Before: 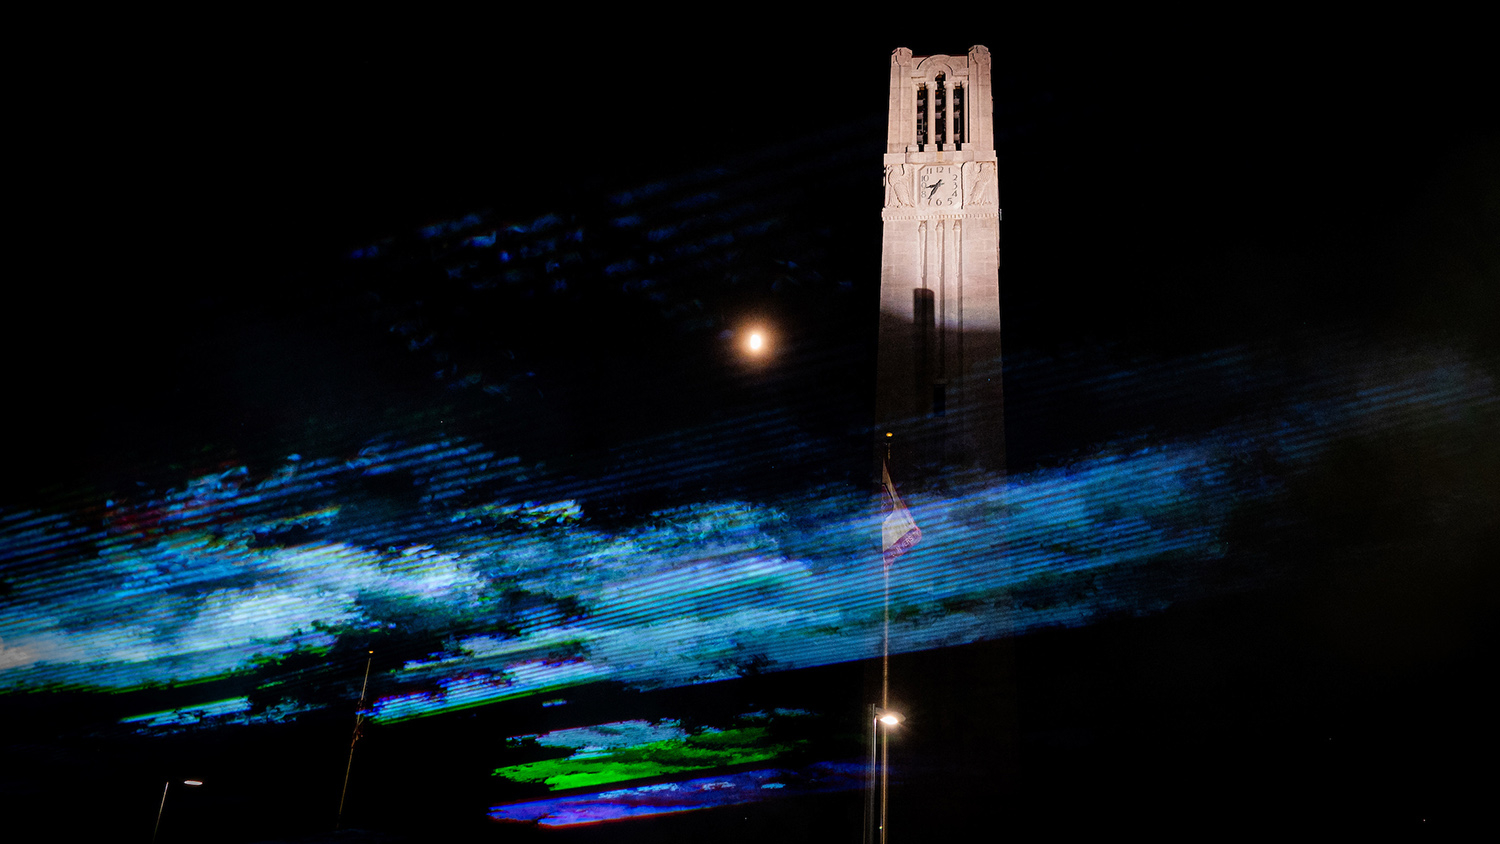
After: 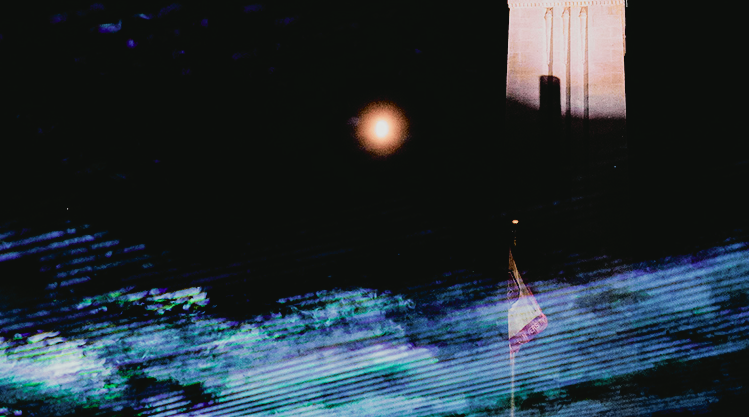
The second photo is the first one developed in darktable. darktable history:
tone equalizer: edges refinement/feathering 500, mask exposure compensation -1.57 EV, preserve details no
crop: left 24.984%, top 25.257%, right 25.037%, bottom 25.297%
tone curve: curves: ch0 [(0, 0.039) (0.113, 0.081) (0.204, 0.204) (0.498, 0.608) (0.709, 0.819) (0.984, 0.961)]; ch1 [(0, 0) (0.172, 0.123) (0.317, 0.272) (0.414, 0.382) (0.476, 0.479) (0.505, 0.501) (0.528, 0.54) (0.618, 0.647) (0.709, 0.764) (1, 1)]; ch2 [(0, 0) (0.411, 0.424) (0.492, 0.502) (0.521, 0.513) (0.537, 0.57) (0.686, 0.638) (1, 1)], color space Lab, independent channels
filmic rgb: black relative exposure -5.76 EV, white relative exposure 3.4 EV, hardness 3.66, add noise in highlights 0.001, preserve chrominance max RGB, color science v3 (2019), use custom middle-gray values true, iterations of high-quality reconstruction 0, contrast in highlights soft
